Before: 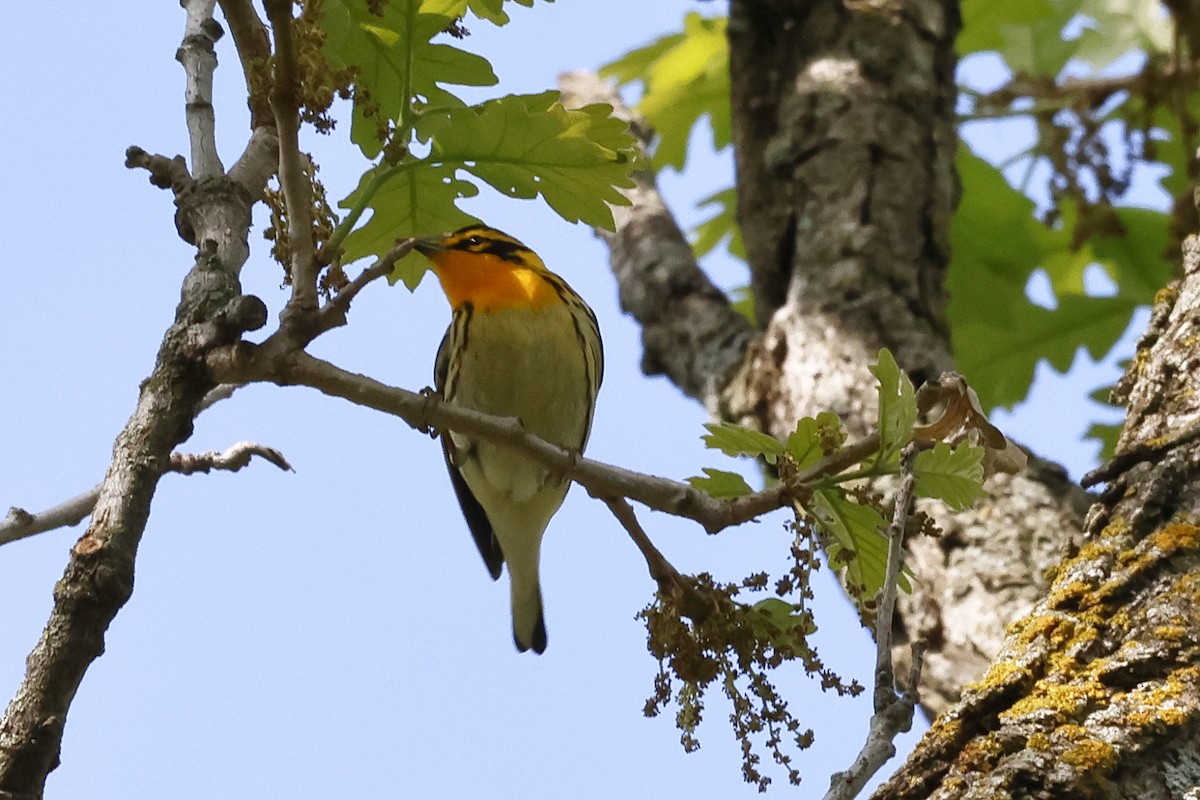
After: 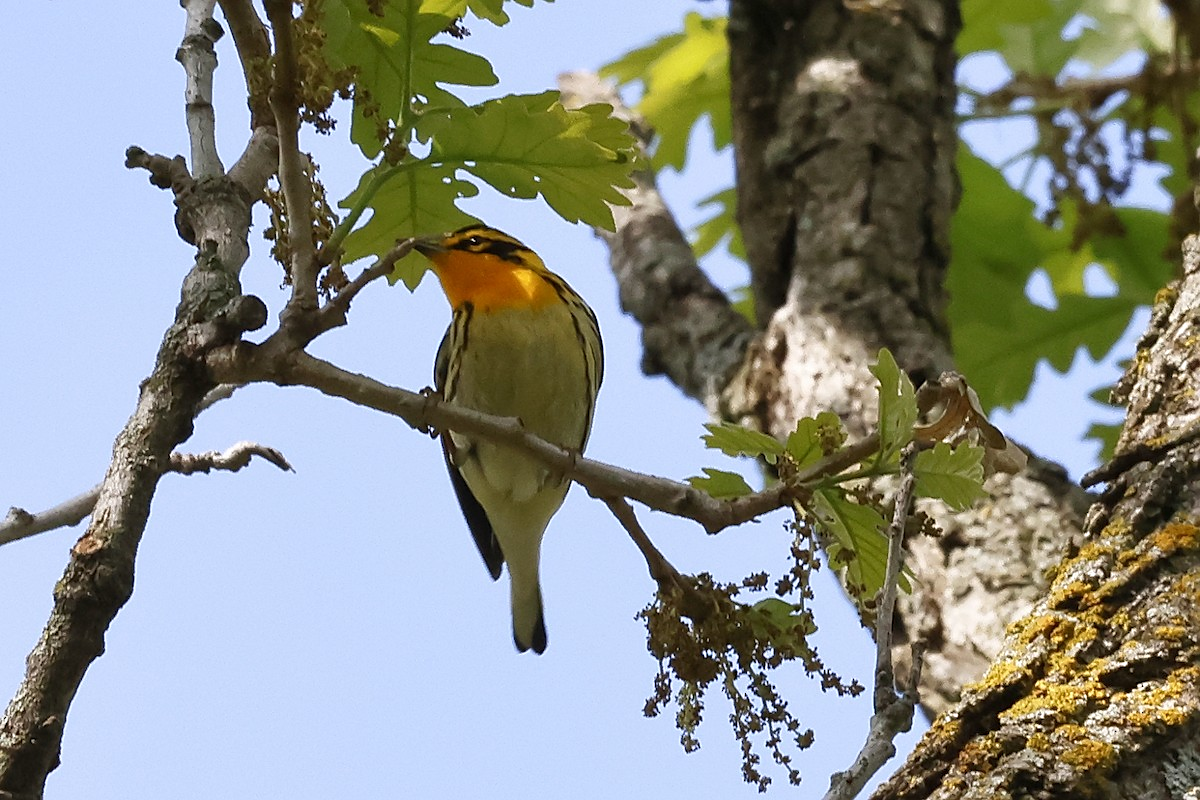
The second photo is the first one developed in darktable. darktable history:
sharpen: radius 1.894, amount 0.414, threshold 1.358
